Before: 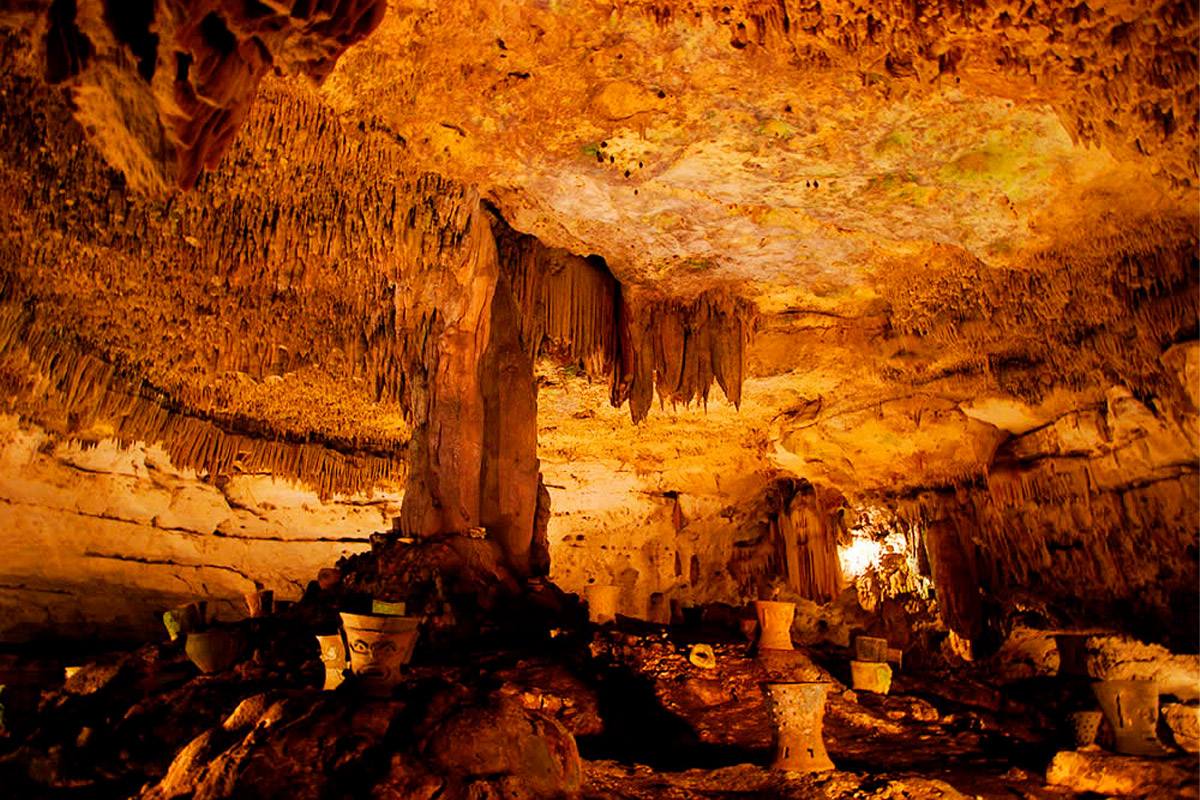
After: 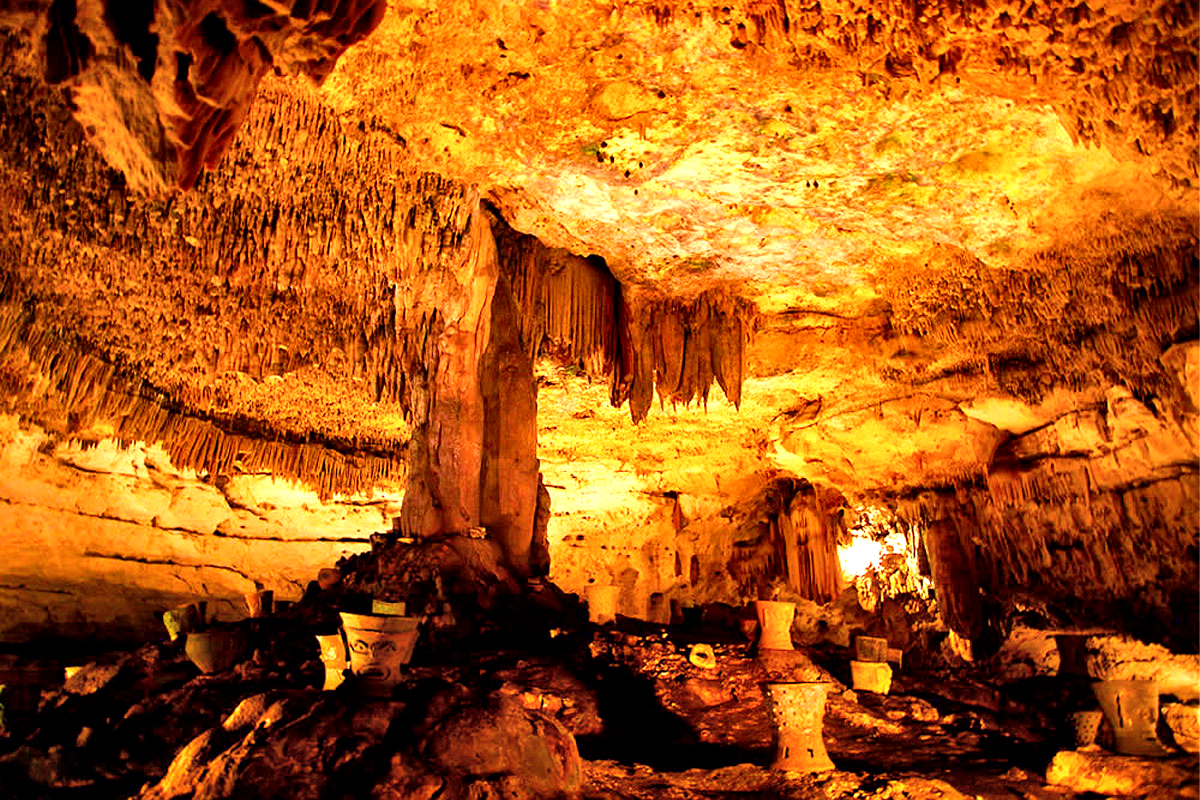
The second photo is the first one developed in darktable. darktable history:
color correction: highlights b* 0.026
local contrast: mode bilateral grid, contrast 25, coarseness 61, detail 151%, midtone range 0.2
exposure: black level correction 0, exposure 0.897 EV, compensate exposure bias true, compensate highlight preservation false
